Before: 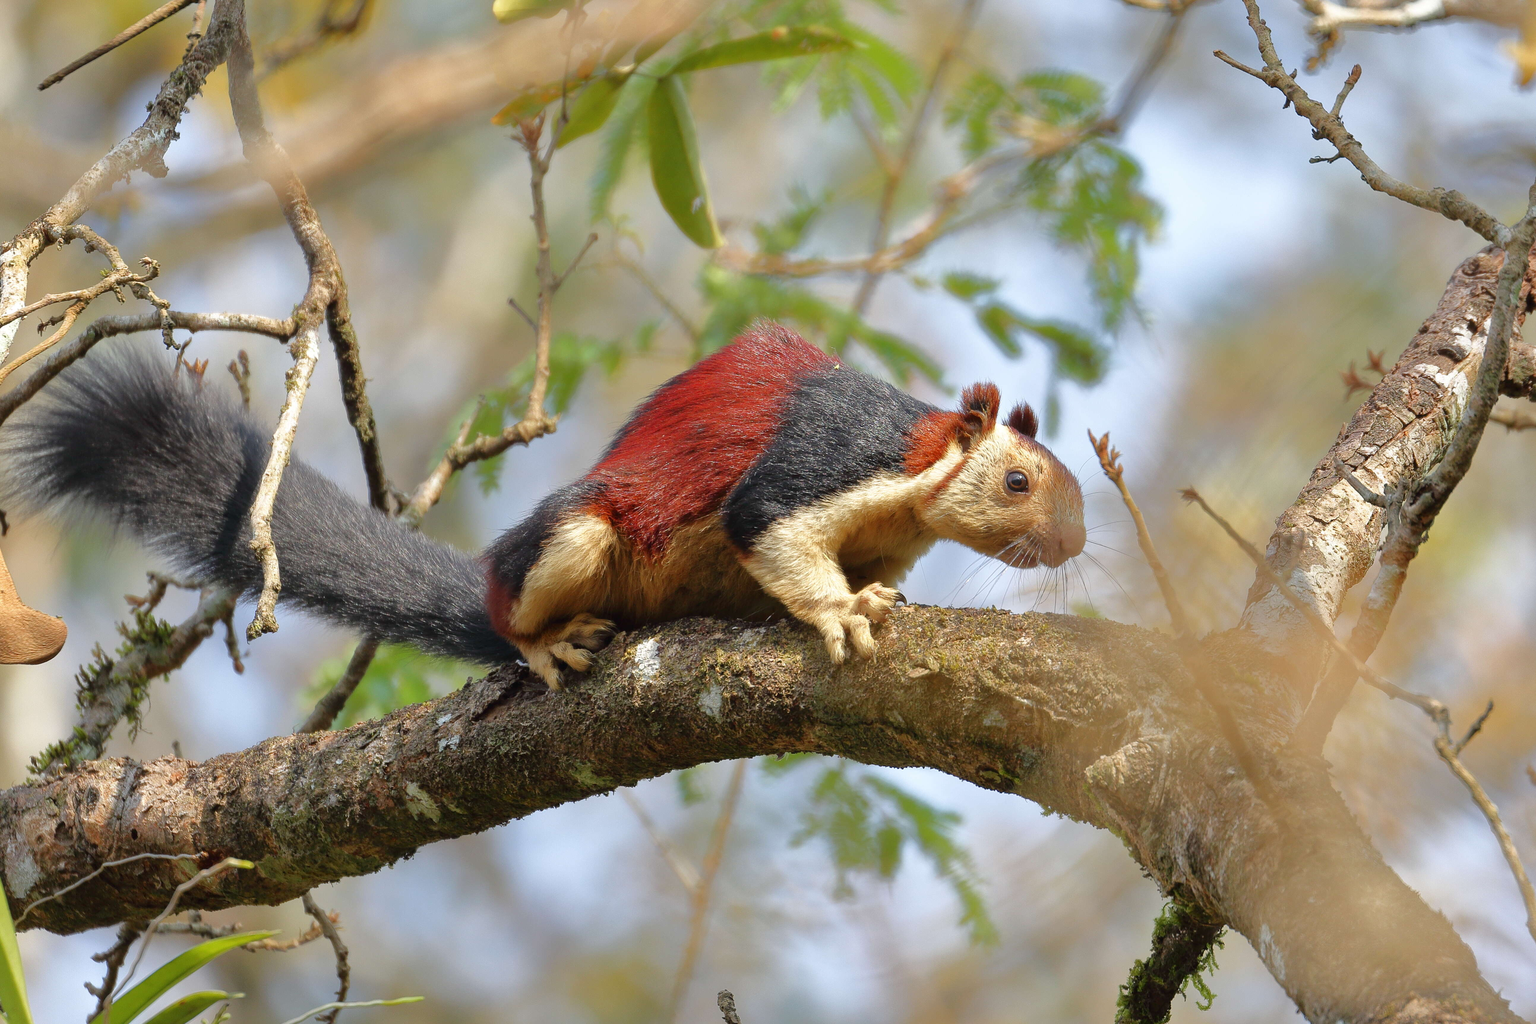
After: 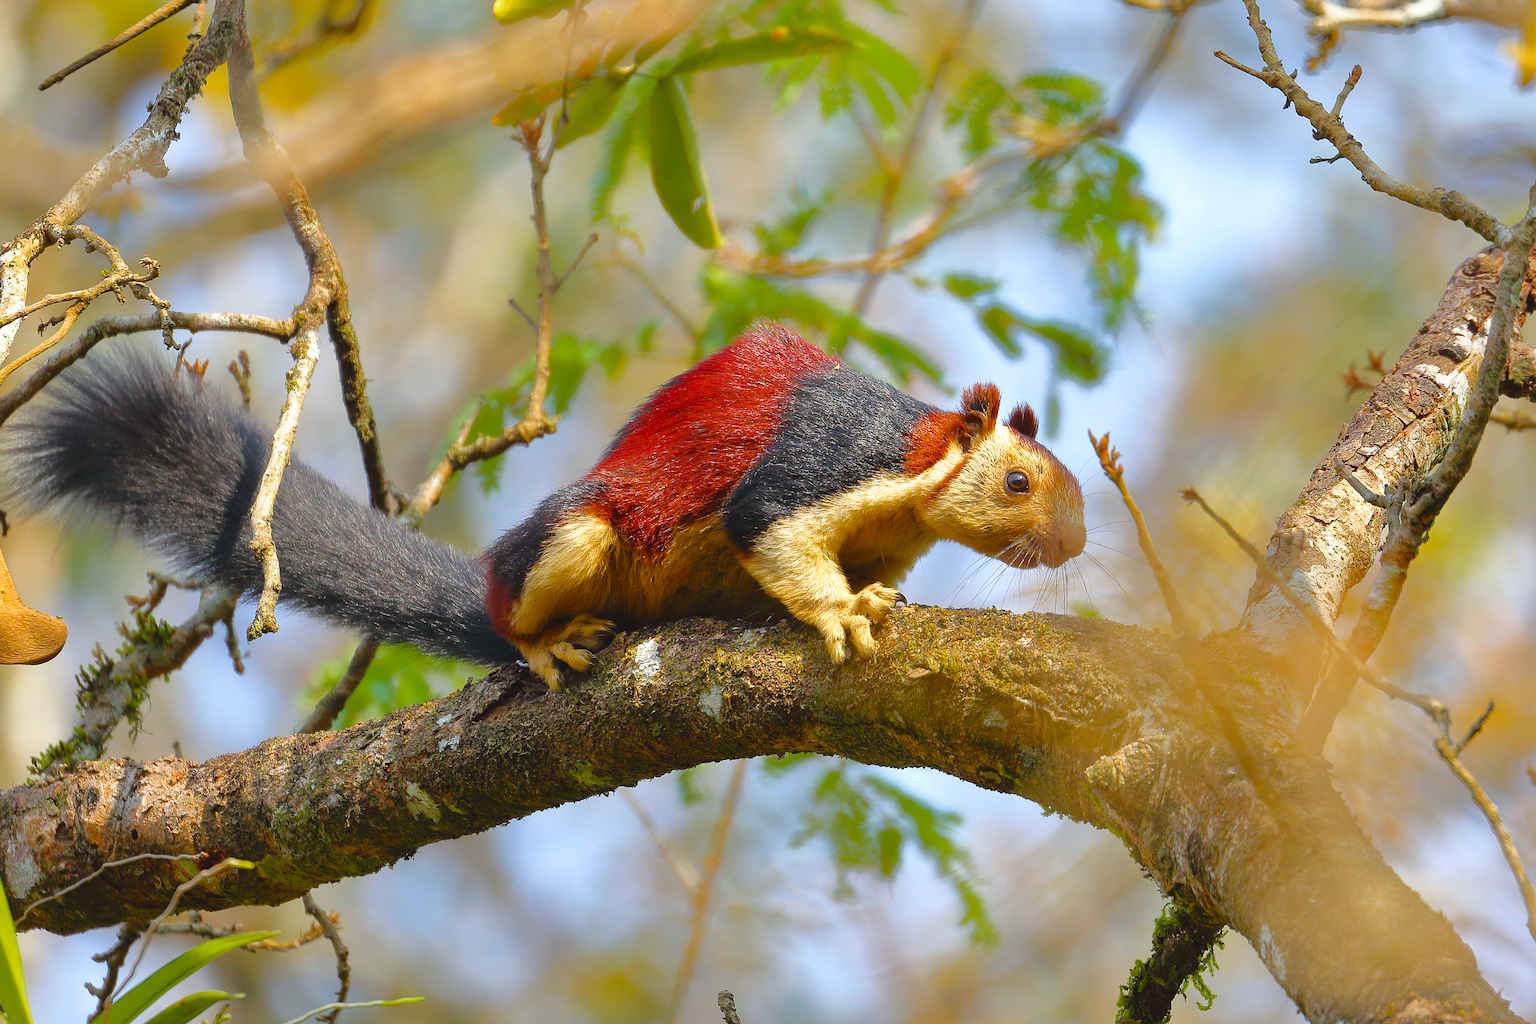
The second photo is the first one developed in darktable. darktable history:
sharpen: on, module defaults
color balance rgb: global offset › luminance 0.478%, global offset › hue 170.88°, perceptual saturation grading › global saturation 36.727%, global vibrance 28.047%
